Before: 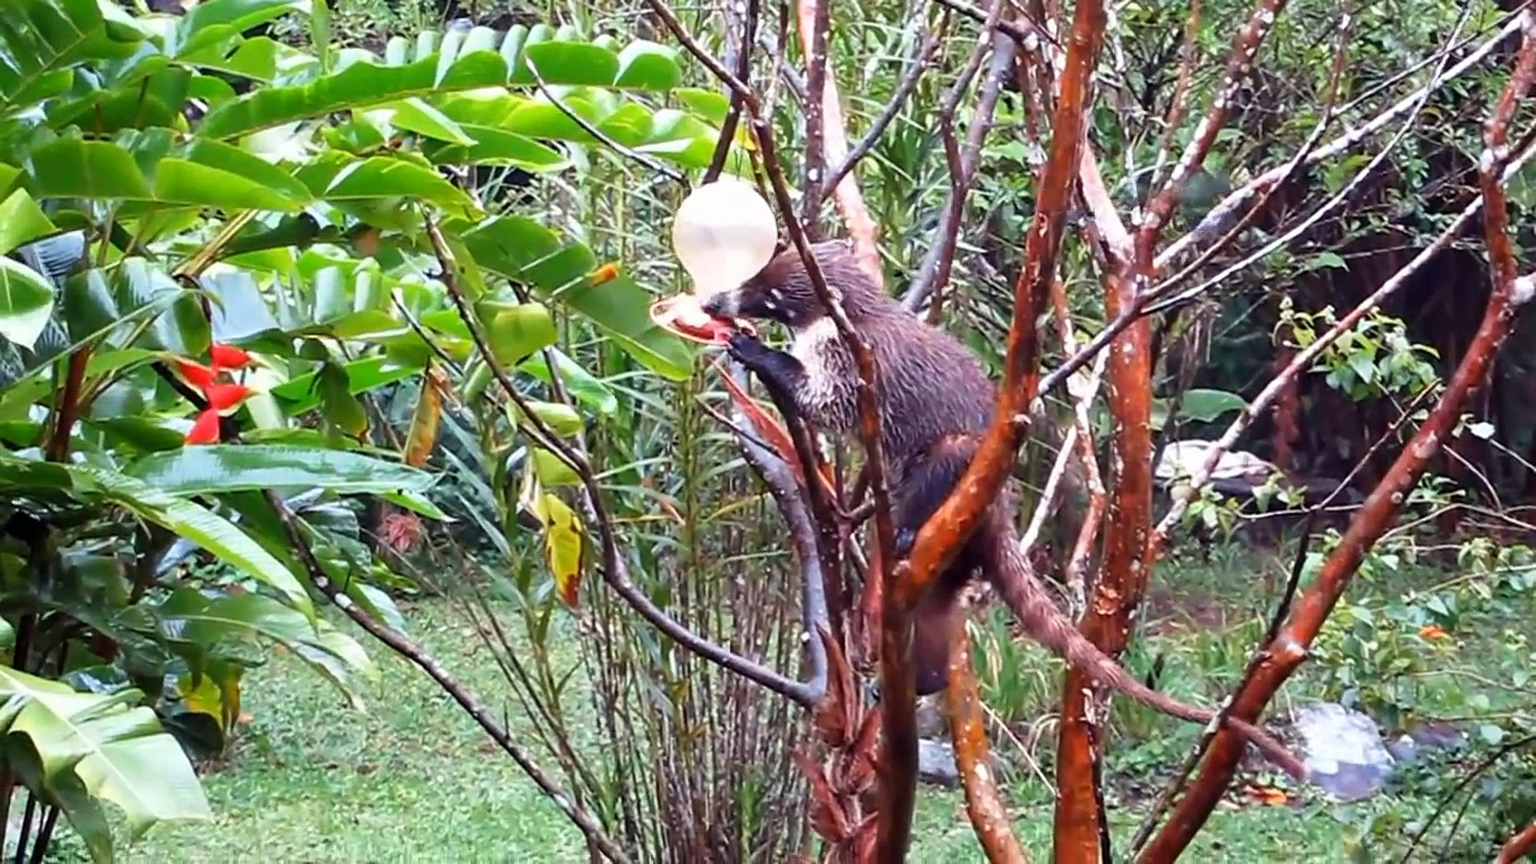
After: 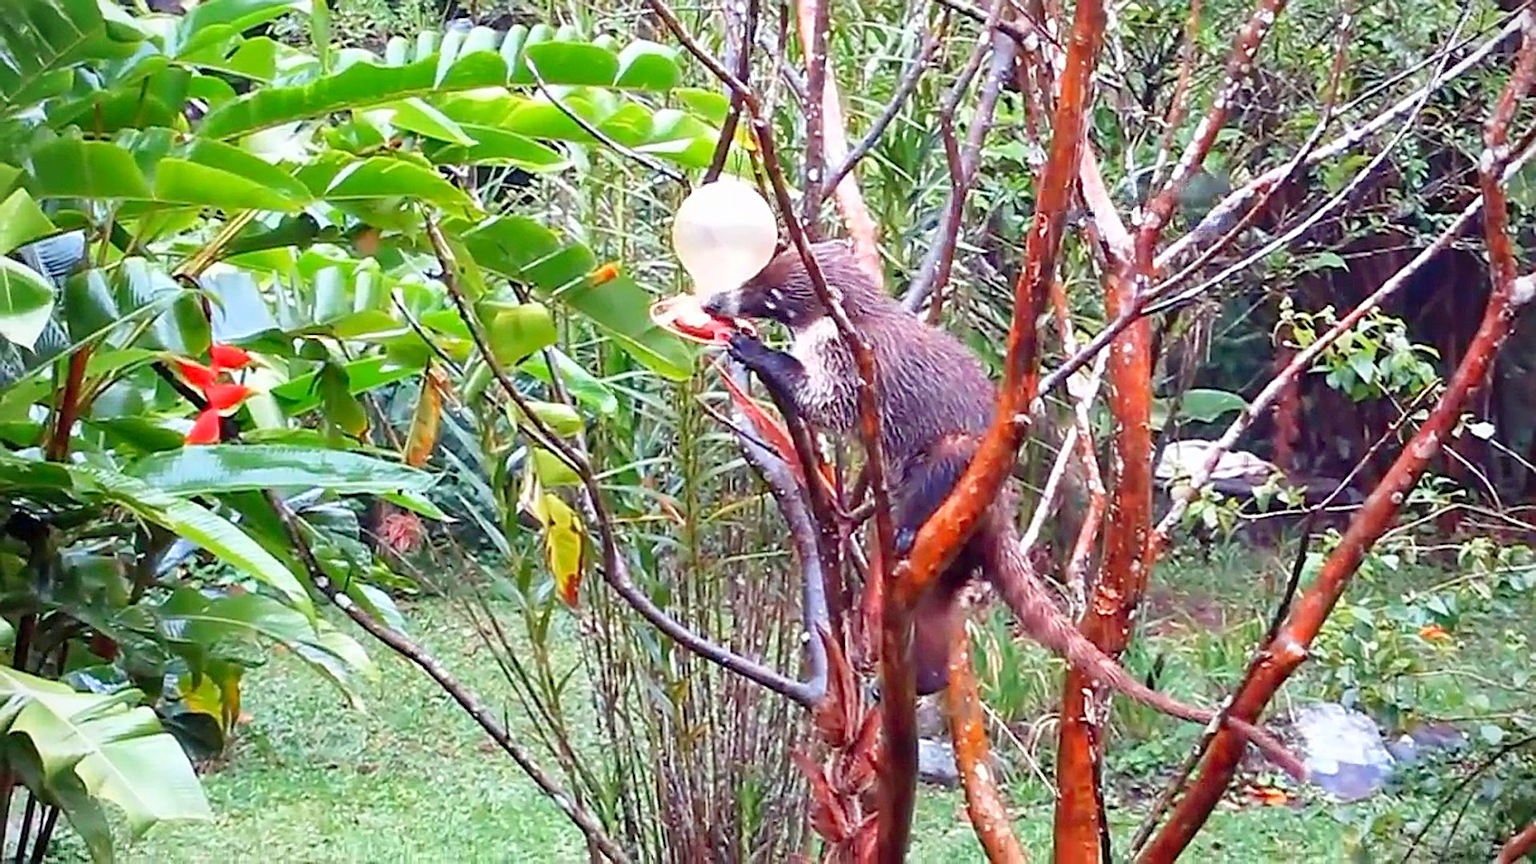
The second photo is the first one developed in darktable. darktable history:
levels: levels [0, 0.445, 1]
sharpen: on, module defaults
vignetting: fall-off start 92.51%, unbound false
